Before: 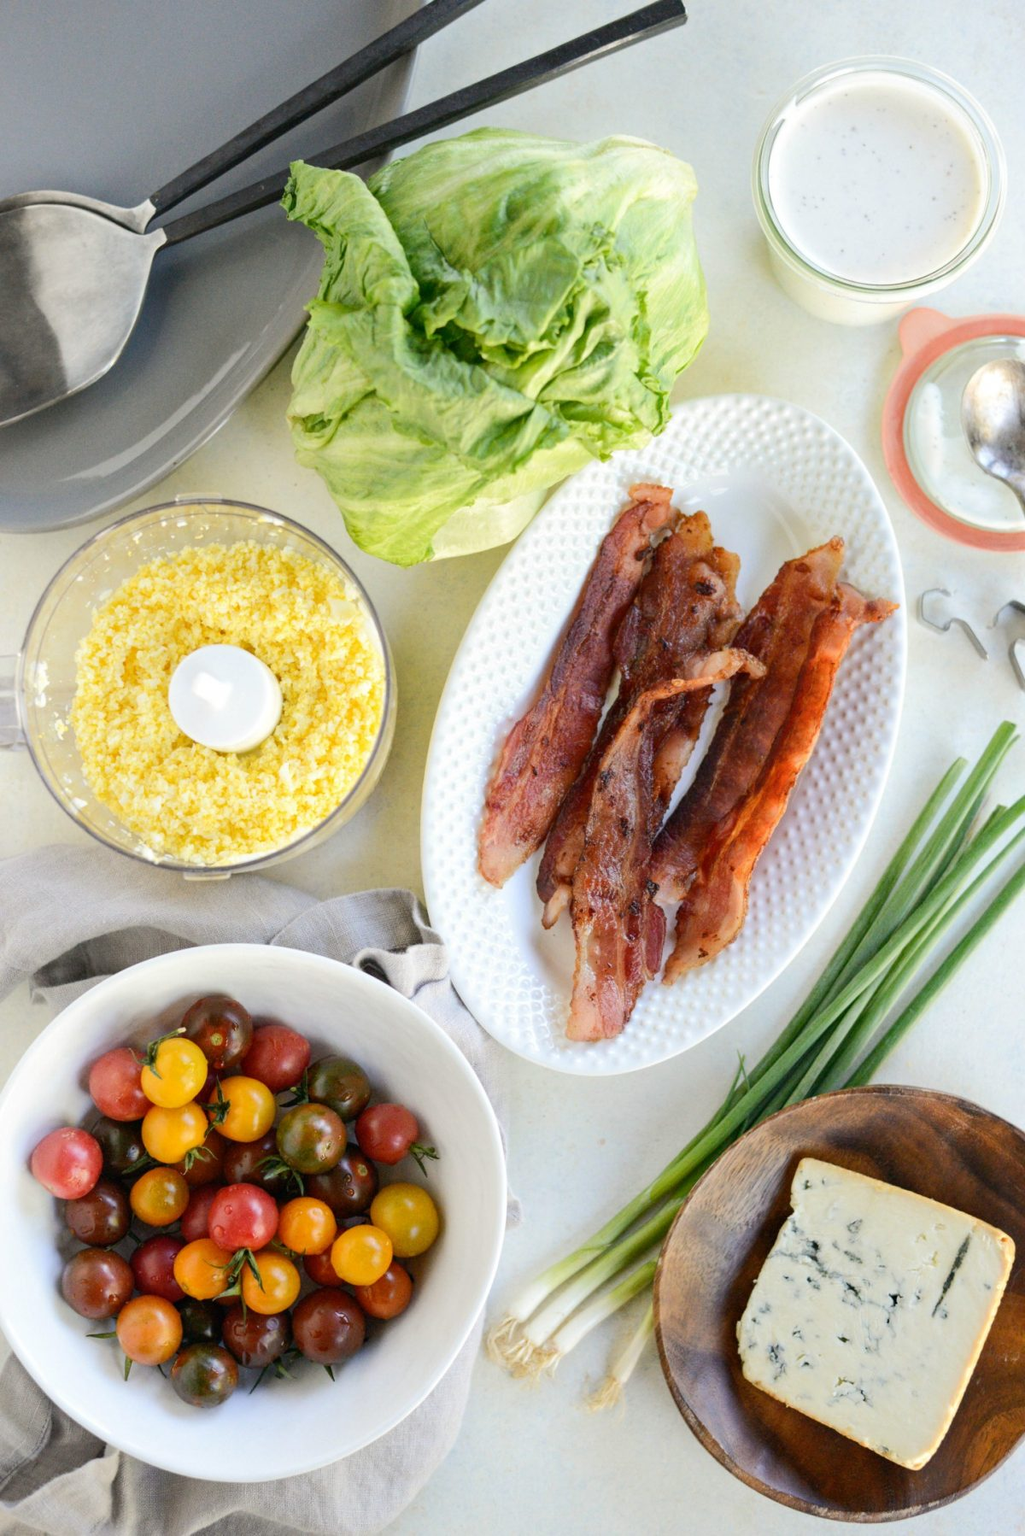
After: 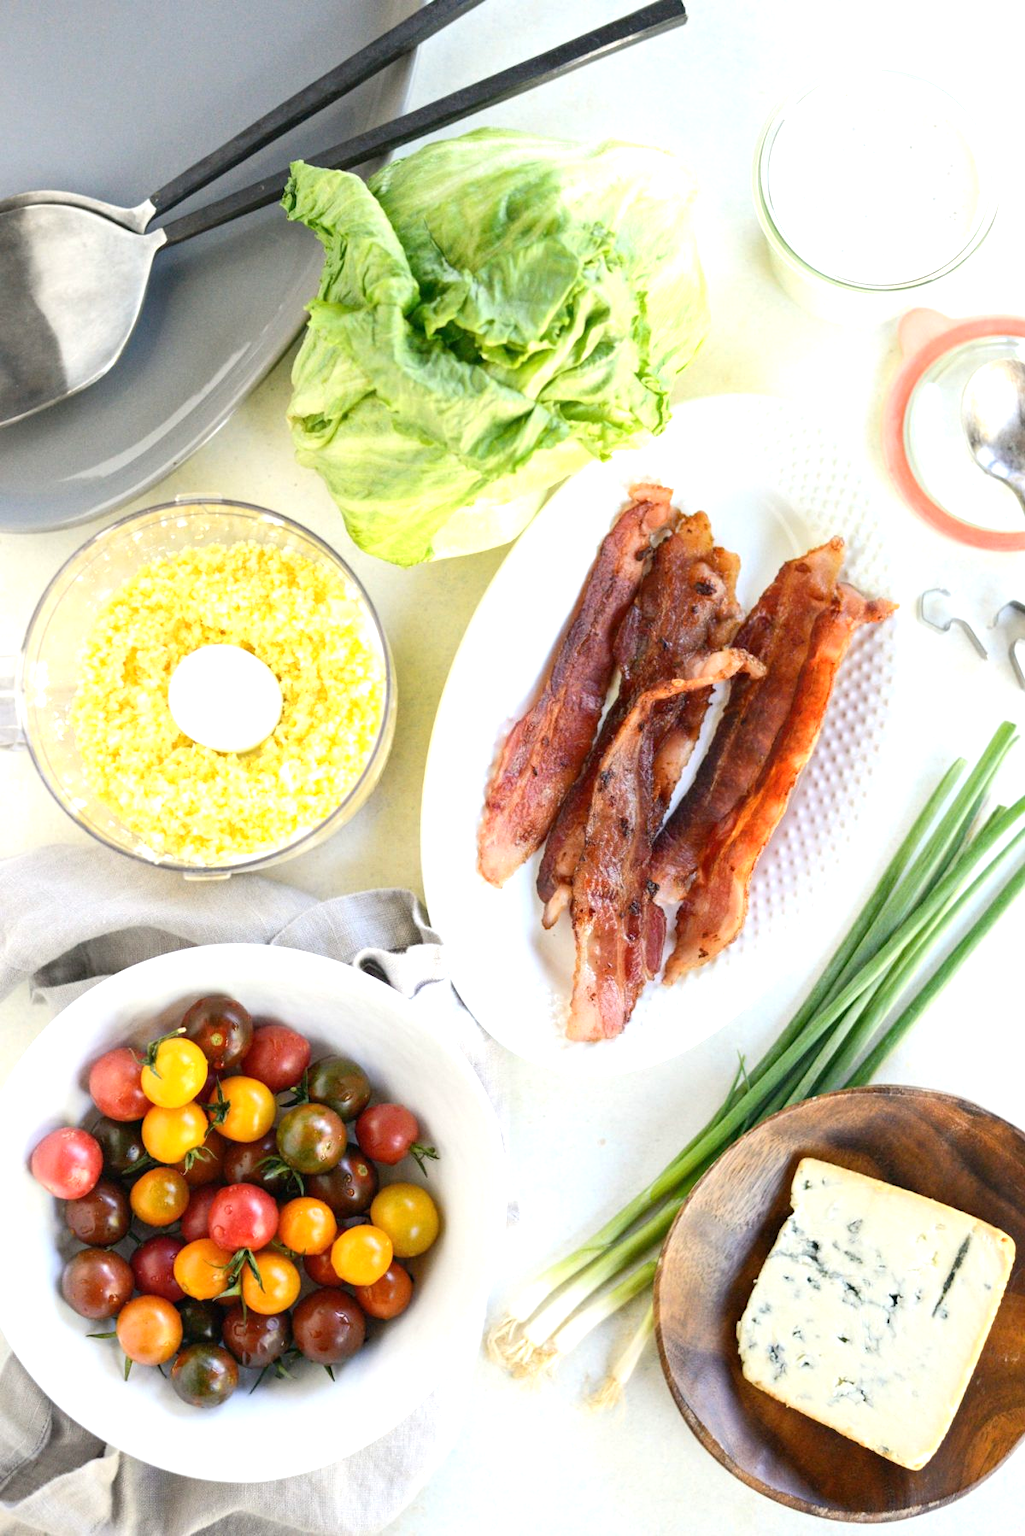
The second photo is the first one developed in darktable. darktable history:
exposure: exposure 0.644 EV, compensate highlight preservation false
